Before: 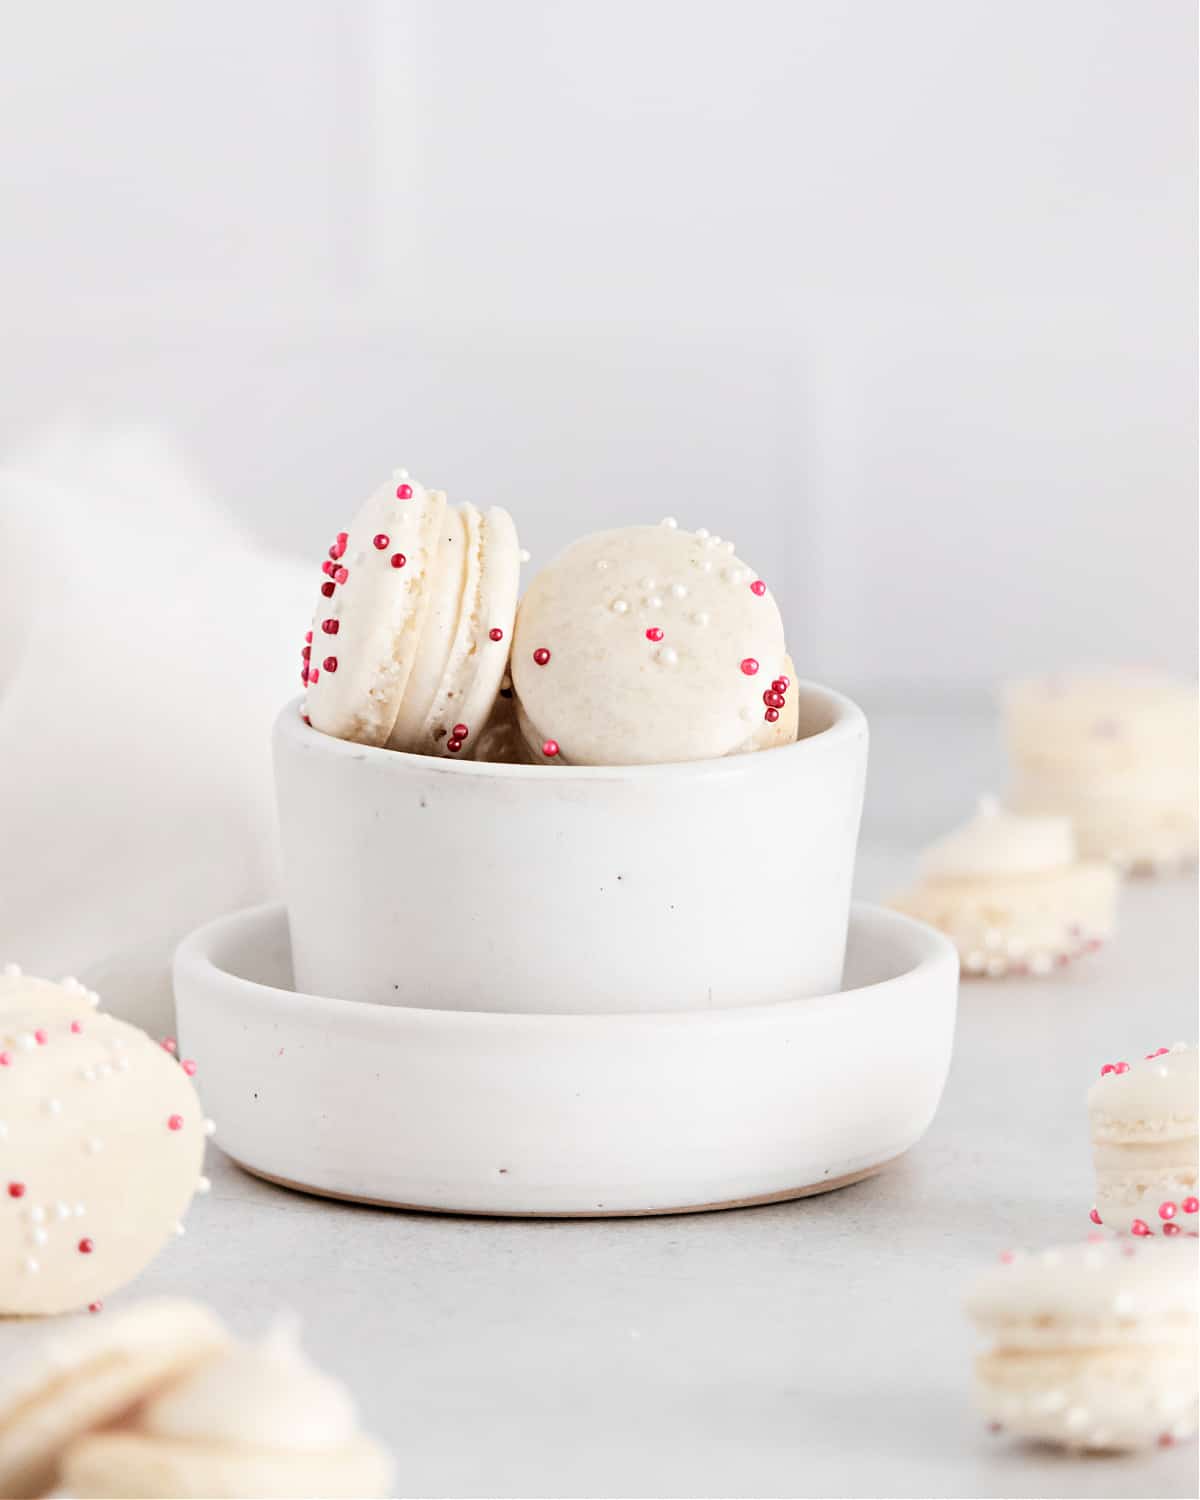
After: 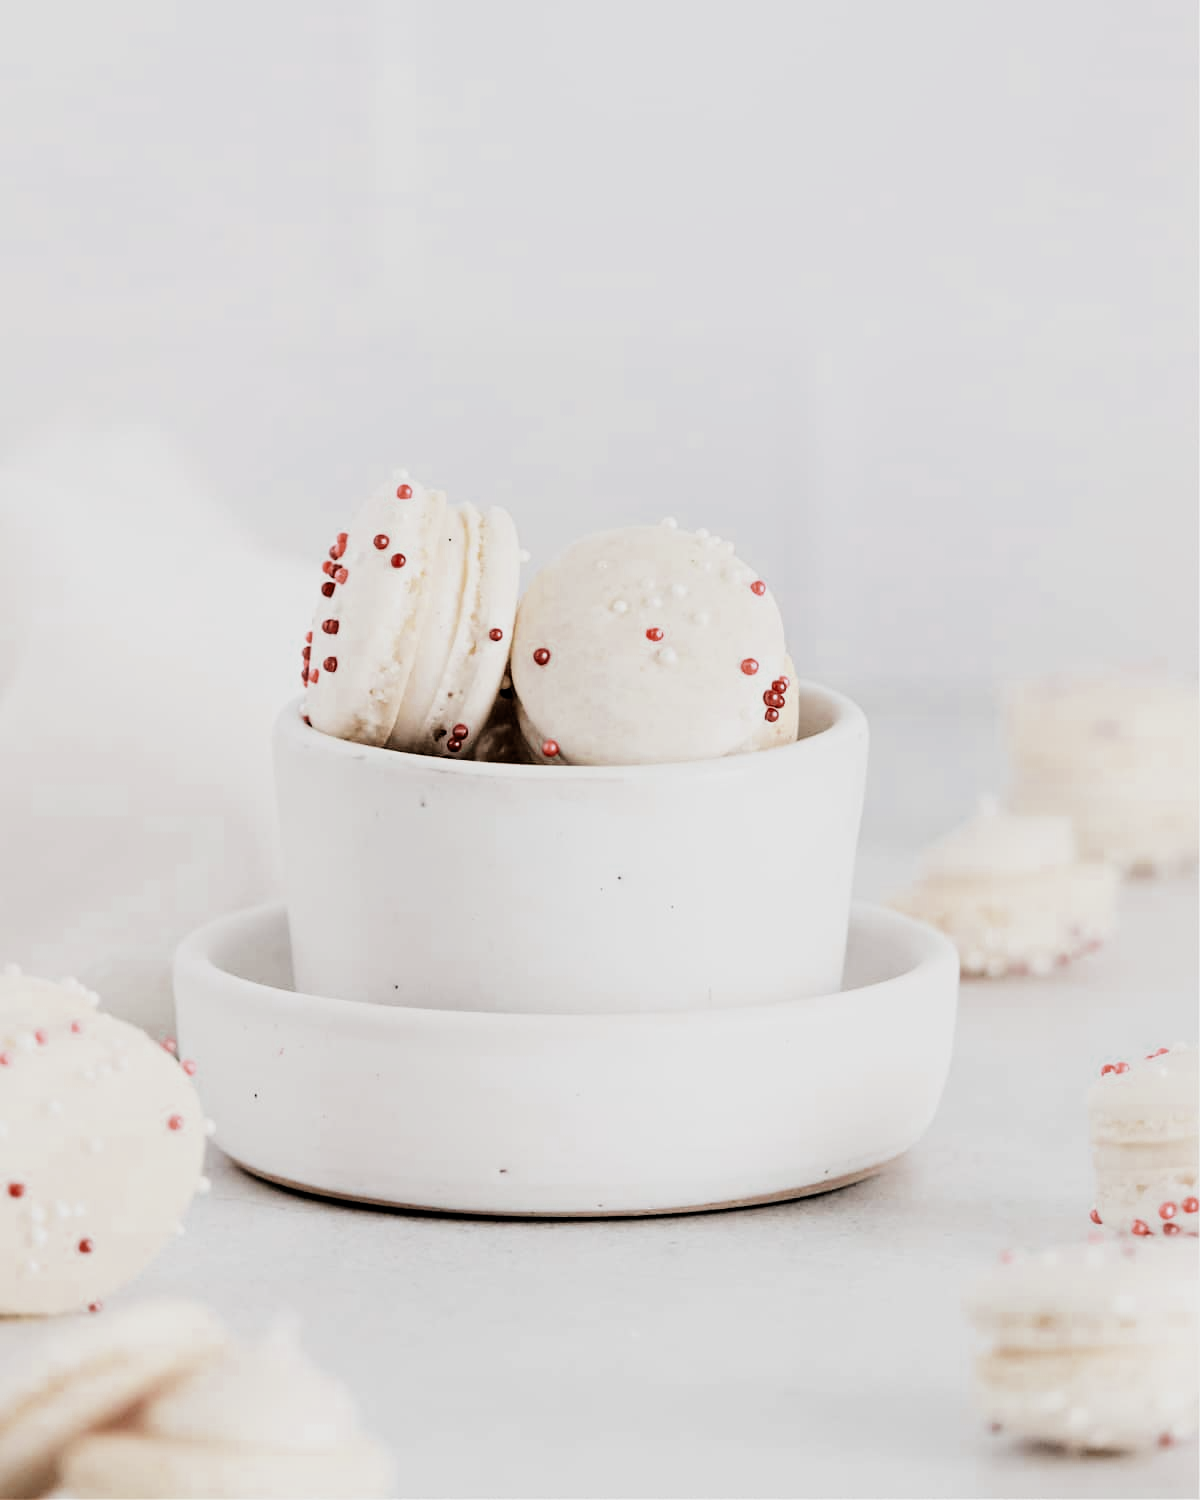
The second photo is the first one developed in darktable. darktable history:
filmic rgb: black relative exposure -5.05 EV, white relative exposure 4 EV, hardness 2.9, contrast 1.412, highlights saturation mix -19.99%
color zones: curves: ch0 [(0, 0.5) (0.125, 0.4) (0.25, 0.5) (0.375, 0.4) (0.5, 0.4) (0.625, 0.35) (0.75, 0.35) (0.875, 0.5)]; ch1 [(0, 0.35) (0.125, 0.45) (0.25, 0.35) (0.375, 0.35) (0.5, 0.35) (0.625, 0.35) (0.75, 0.45) (0.875, 0.35)]; ch2 [(0, 0.6) (0.125, 0.5) (0.25, 0.5) (0.375, 0.6) (0.5, 0.6) (0.625, 0.5) (0.75, 0.5) (0.875, 0.5)]
